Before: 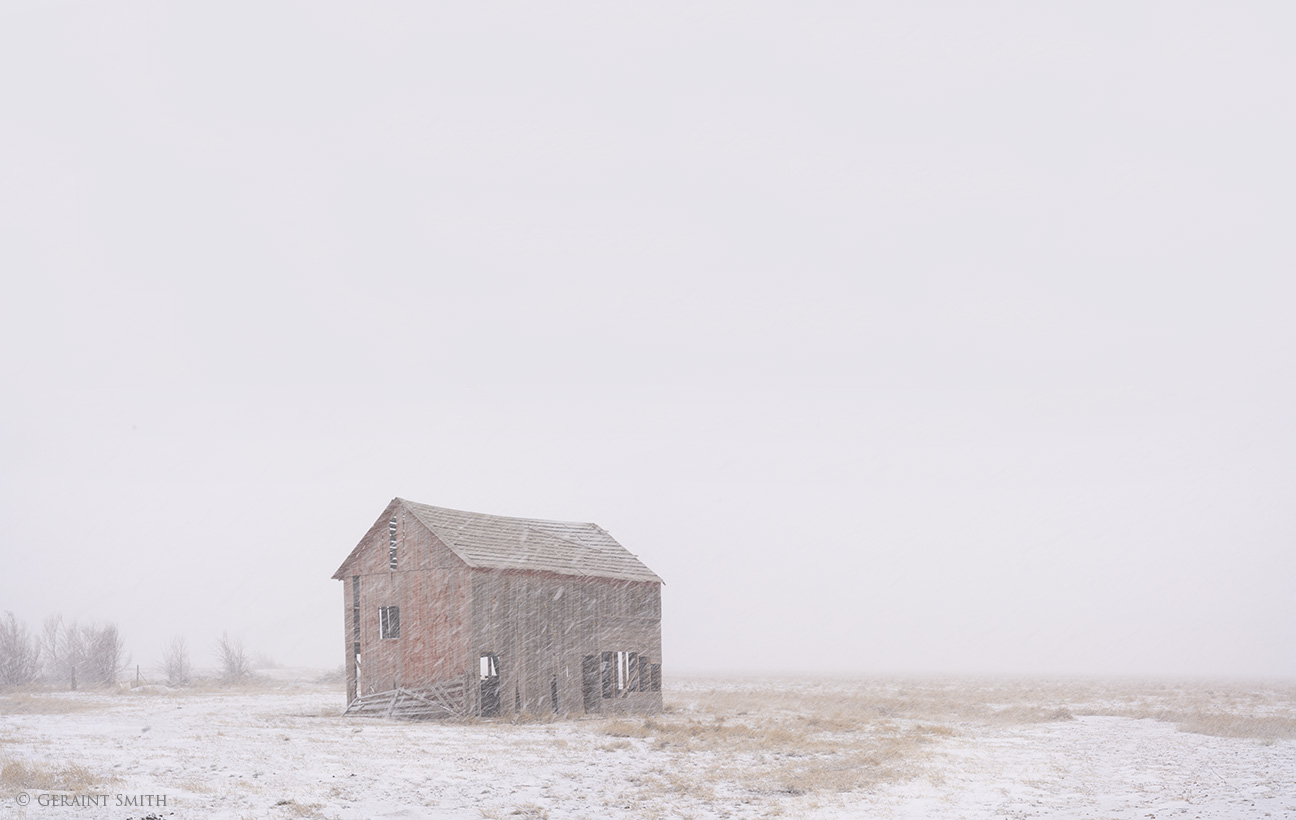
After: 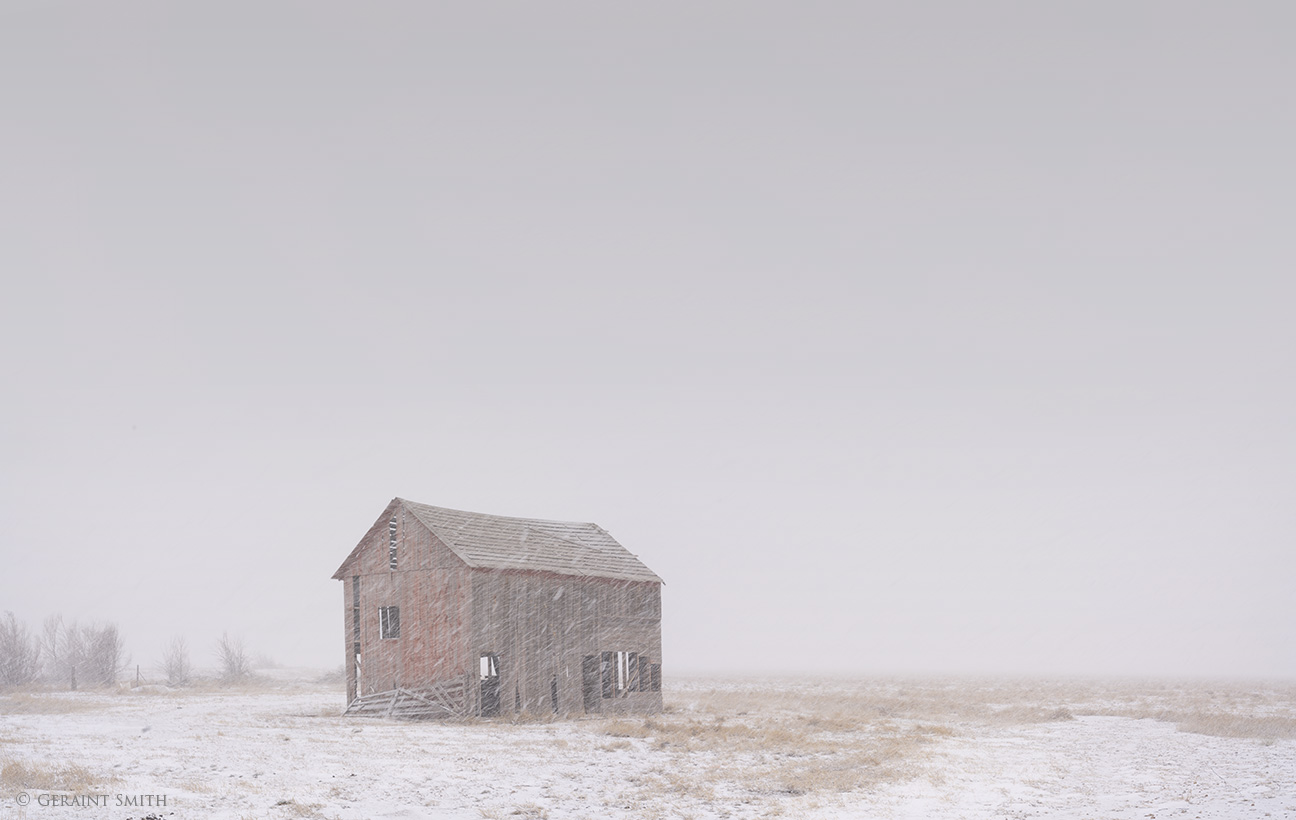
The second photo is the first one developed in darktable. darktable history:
graduated density: on, module defaults
shadows and highlights: radius 331.84, shadows 53.55, highlights -100, compress 94.63%, highlights color adjustment 73.23%, soften with gaussian
